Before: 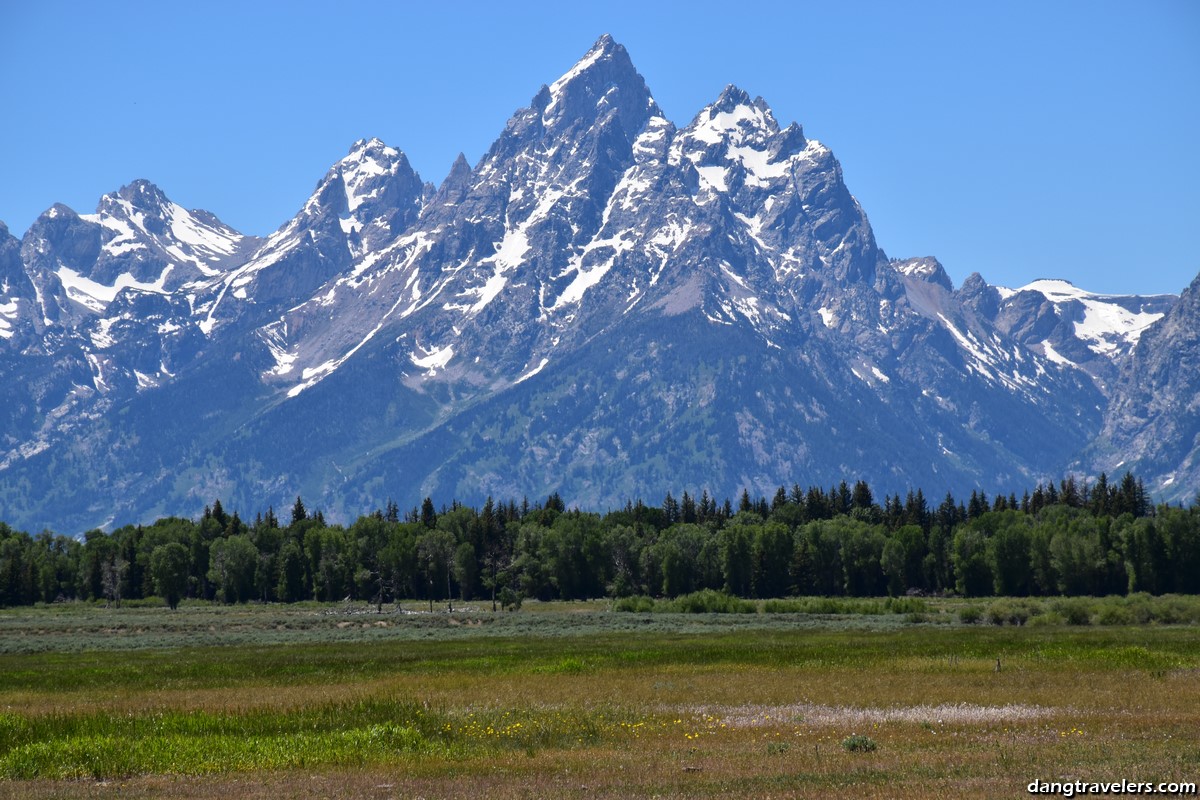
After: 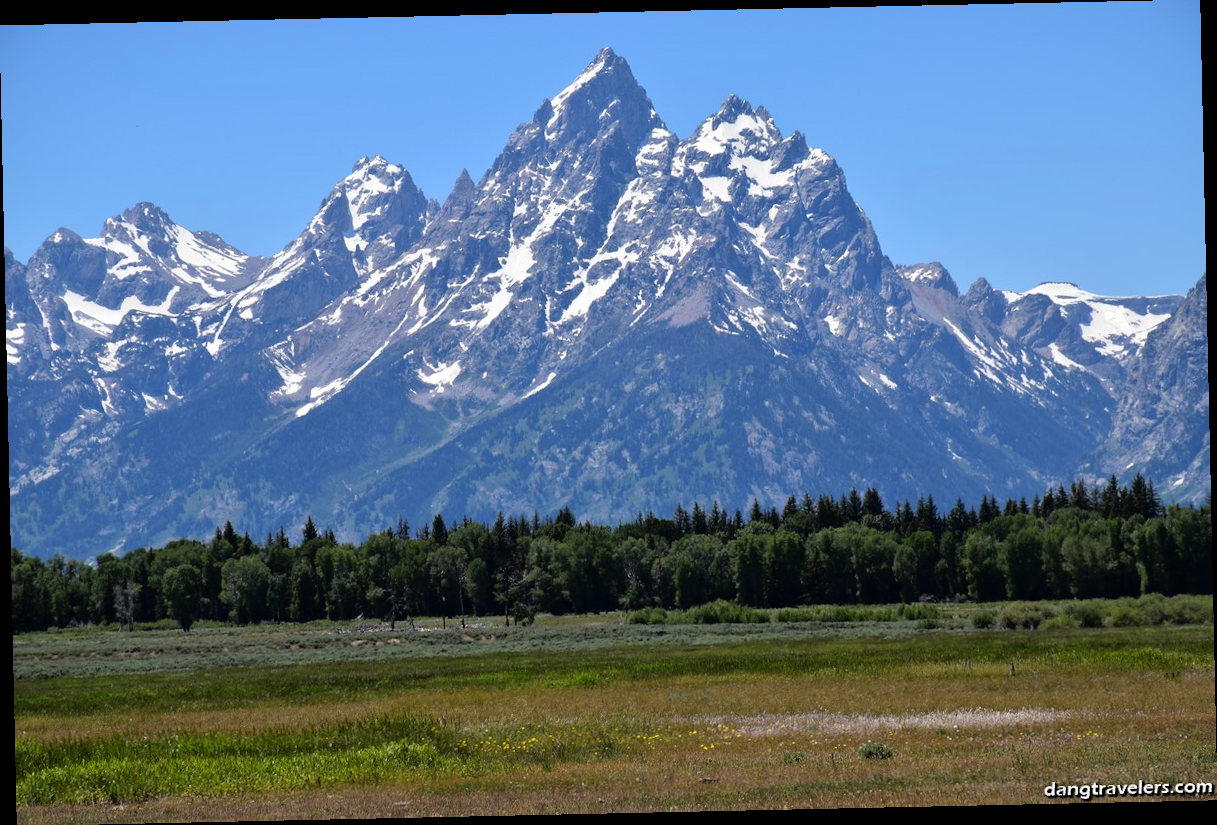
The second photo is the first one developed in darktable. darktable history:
rotate and perspective: rotation -1.24°, automatic cropping off
rgb curve: curves: ch0 [(0, 0) (0.136, 0.078) (0.262, 0.245) (0.414, 0.42) (1, 1)], compensate middle gray true, preserve colors basic power
